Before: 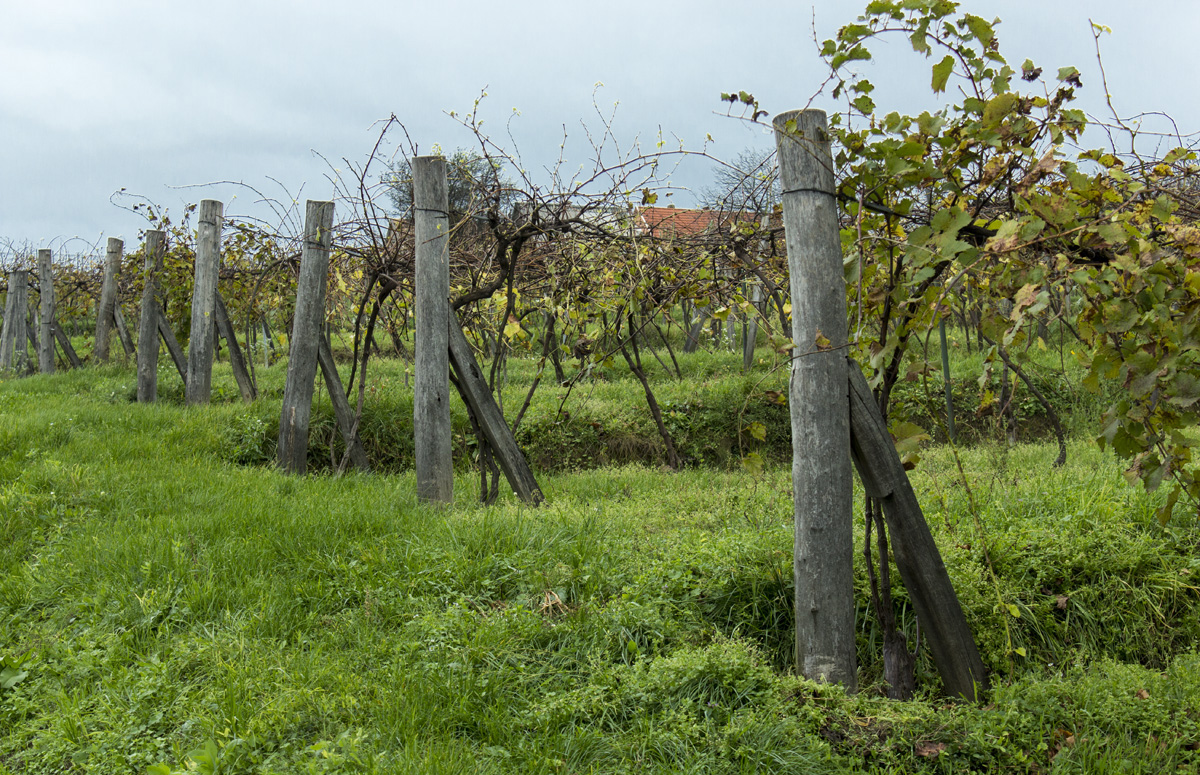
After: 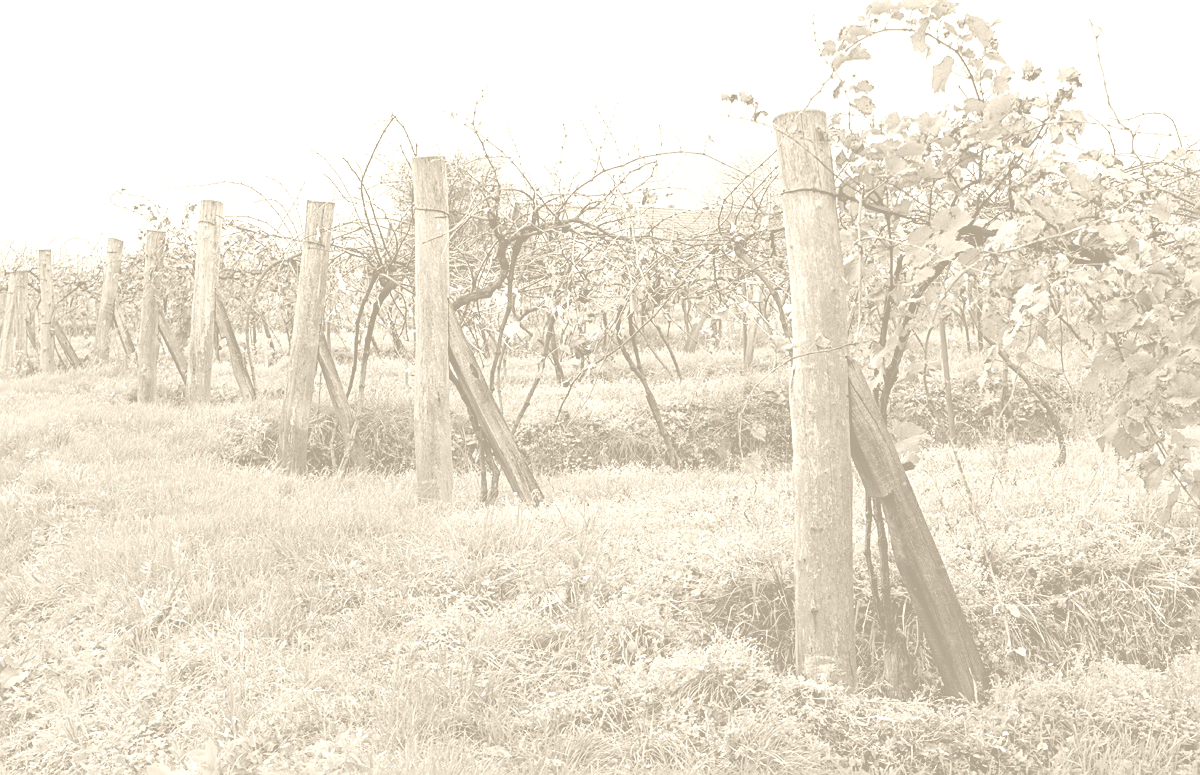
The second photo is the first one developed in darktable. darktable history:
colorize: hue 36°, saturation 71%, lightness 80.79%
exposure: compensate highlight preservation false
sharpen: on, module defaults
filmic rgb: black relative exposure -11.35 EV, white relative exposure 3.22 EV, hardness 6.76, color science v6 (2022)
